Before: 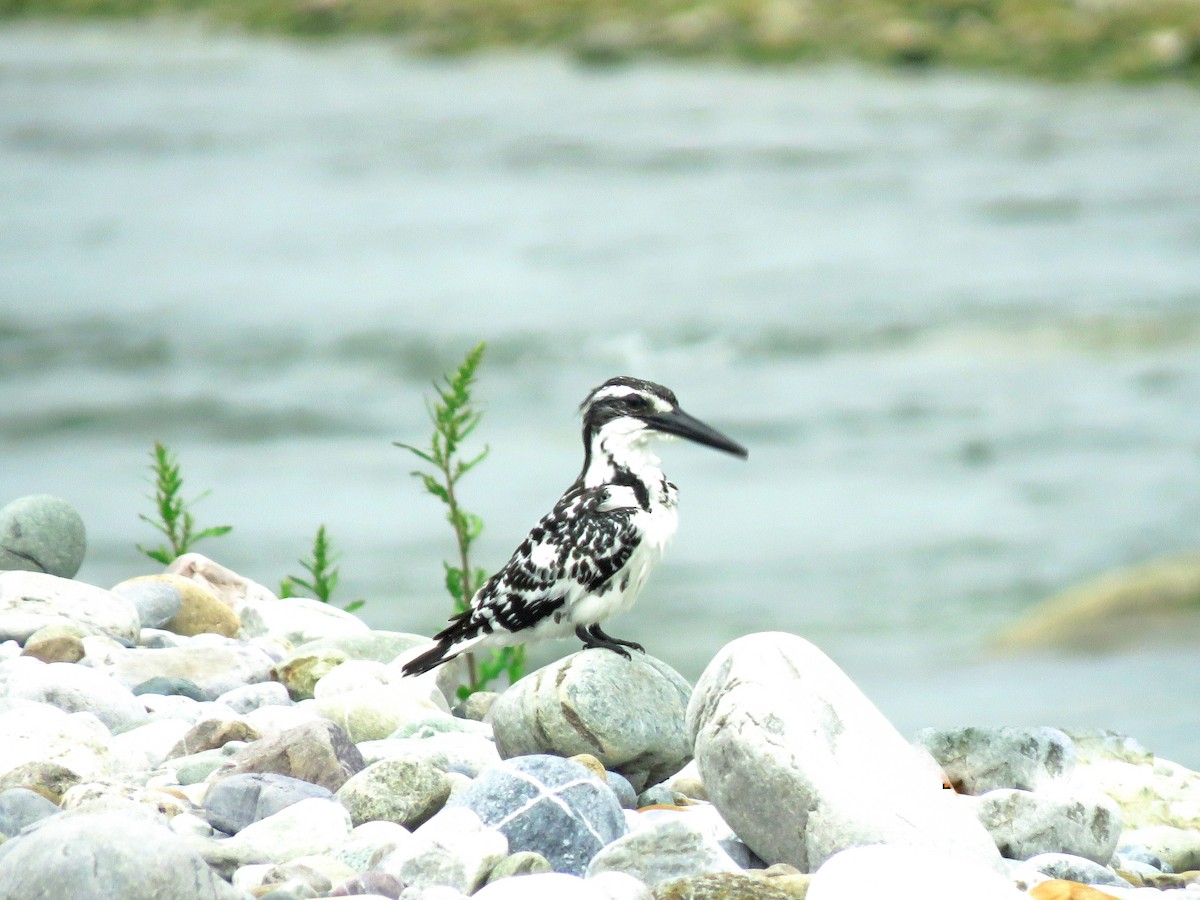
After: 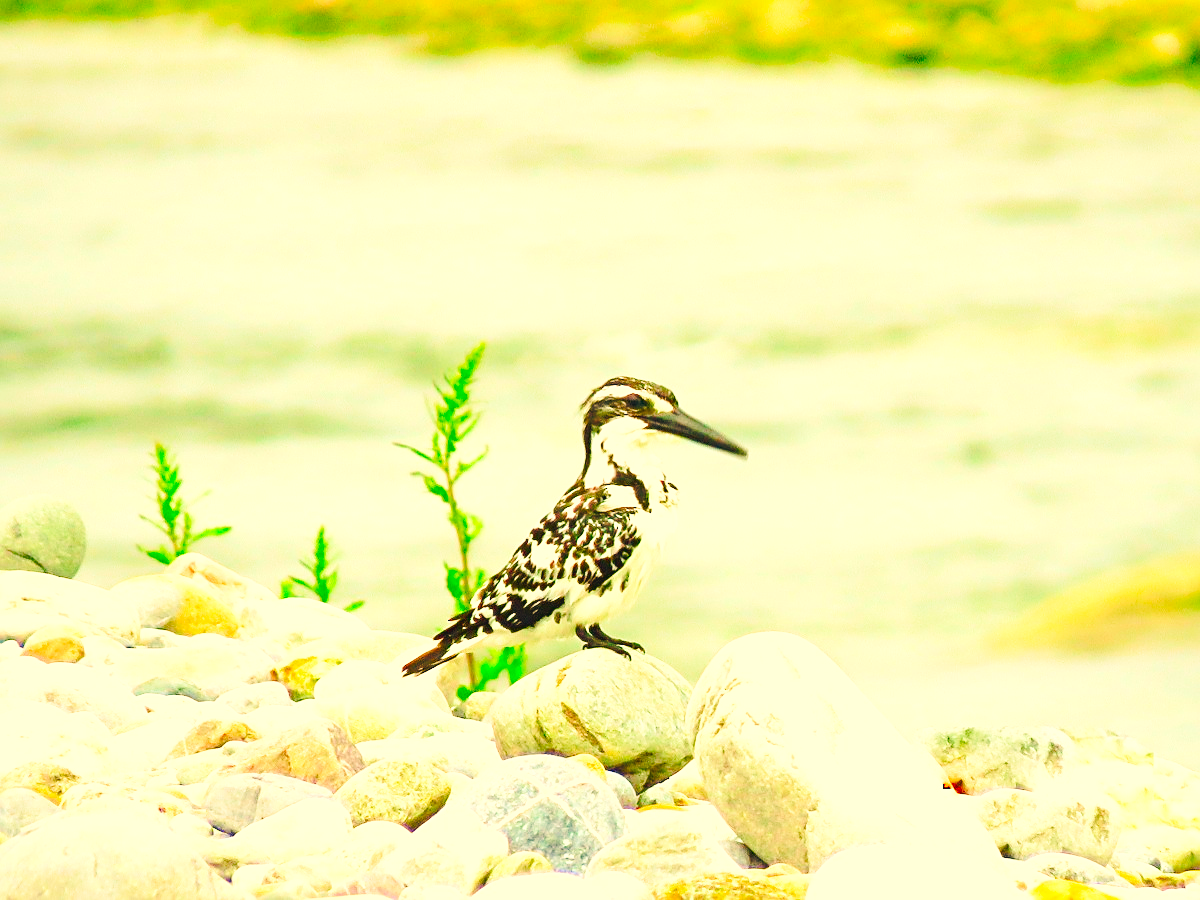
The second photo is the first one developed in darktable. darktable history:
sharpen: on, module defaults
tone equalizer: -8 EV -0.417 EV, -7 EV -0.389 EV, -6 EV -0.333 EV, -5 EV -0.222 EV, -3 EV 0.222 EV, -2 EV 0.333 EV, -1 EV 0.389 EV, +0 EV 0.417 EV, edges refinement/feathering 500, mask exposure compensation -1.57 EV, preserve details no
color correction: saturation 3
base curve: curves: ch0 [(0, 0.007) (0.028, 0.063) (0.121, 0.311) (0.46, 0.743) (0.859, 0.957) (1, 1)], preserve colors none
white balance: red 1.138, green 0.996, blue 0.812
